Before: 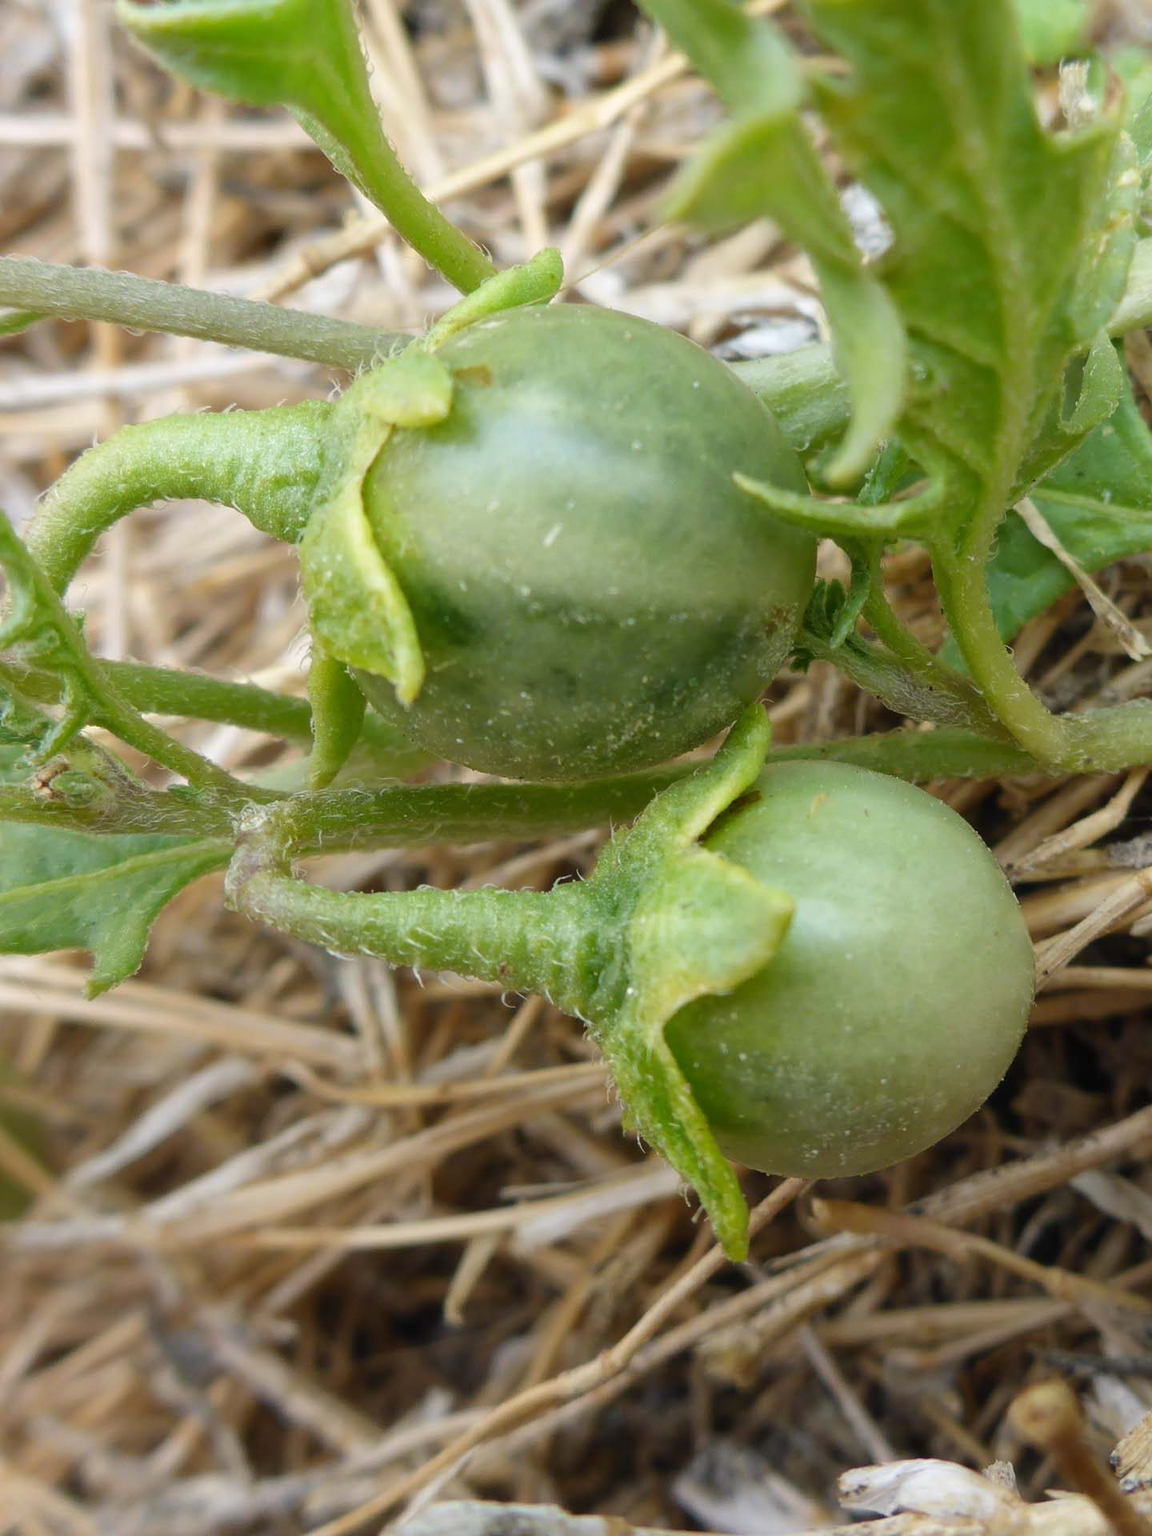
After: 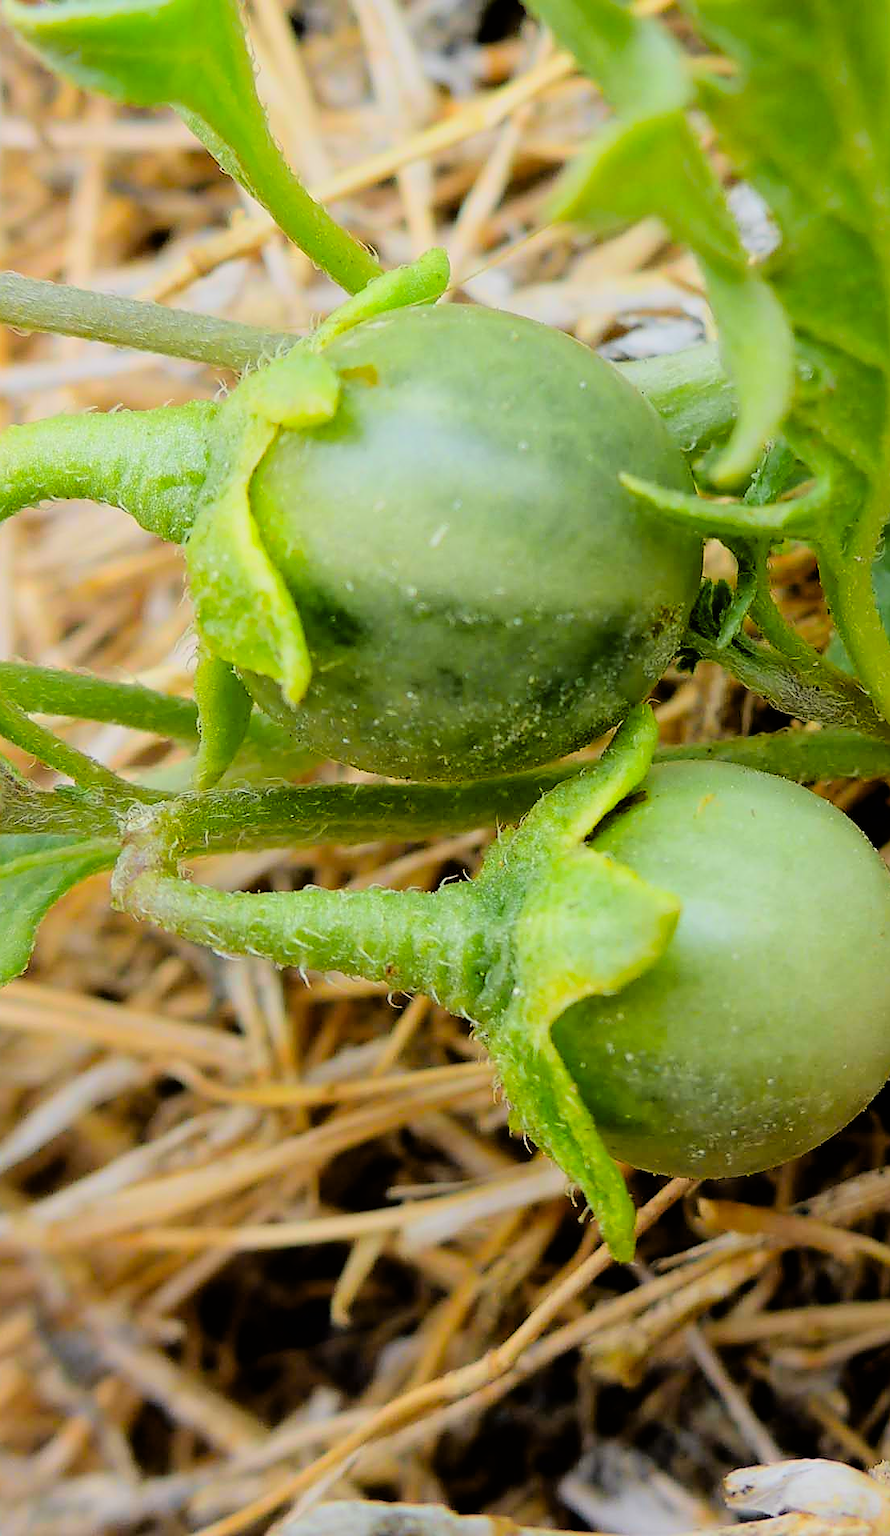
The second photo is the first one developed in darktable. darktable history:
sharpen: radius 1.416, amount 1.233, threshold 0.748
filmic rgb: black relative exposure -4.4 EV, white relative exposure 5.03 EV, hardness 2.2, latitude 40.83%, contrast 1.152, highlights saturation mix 11.43%, shadows ↔ highlights balance 0.887%, color science v6 (2022), iterations of high-quality reconstruction 0
crop: left 9.88%, right 12.766%
contrast brightness saturation: contrast 0.032, brightness 0.07, saturation 0.126
color zones: curves: ch0 [(0.224, 0.526) (0.75, 0.5)]; ch1 [(0.055, 0.526) (0.224, 0.761) (0.377, 0.526) (0.75, 0.5)], mix 32.95%
